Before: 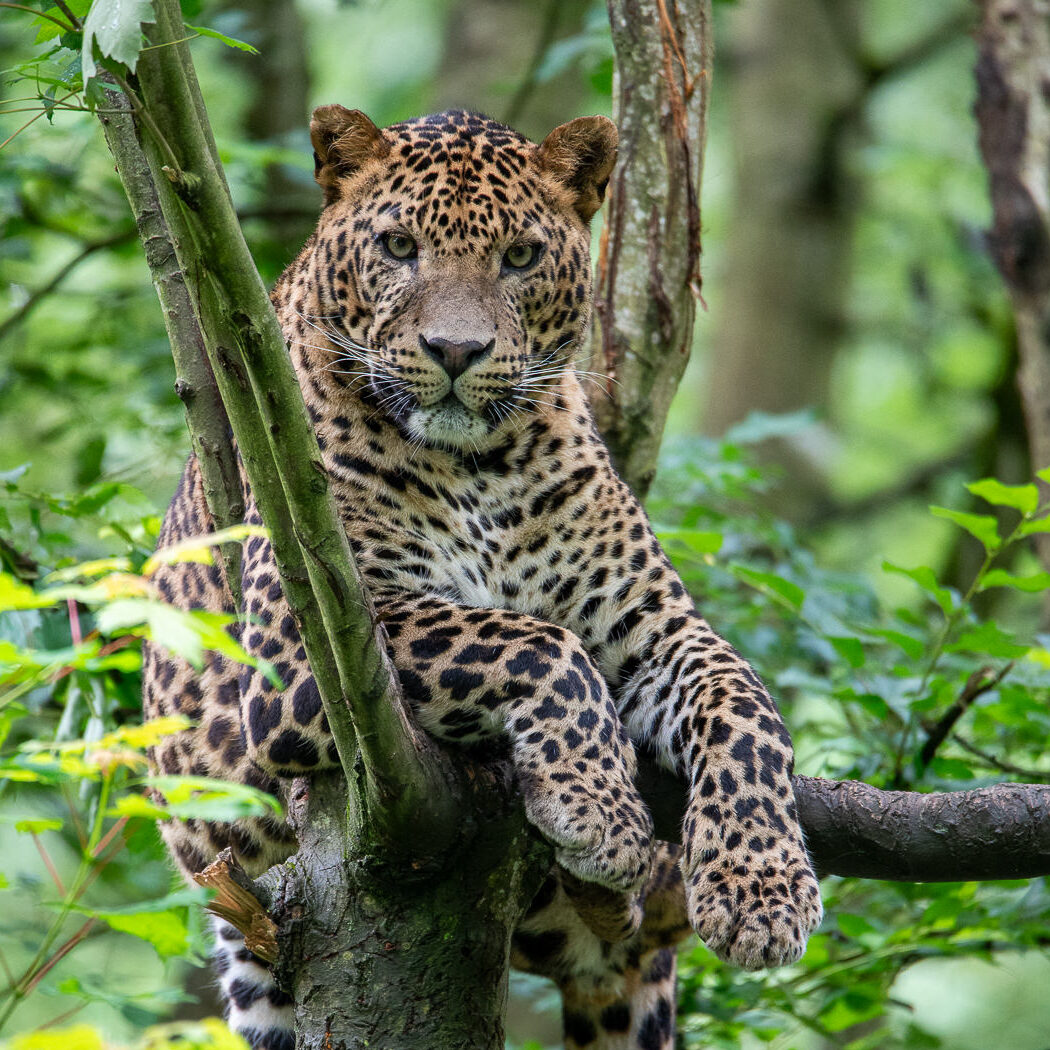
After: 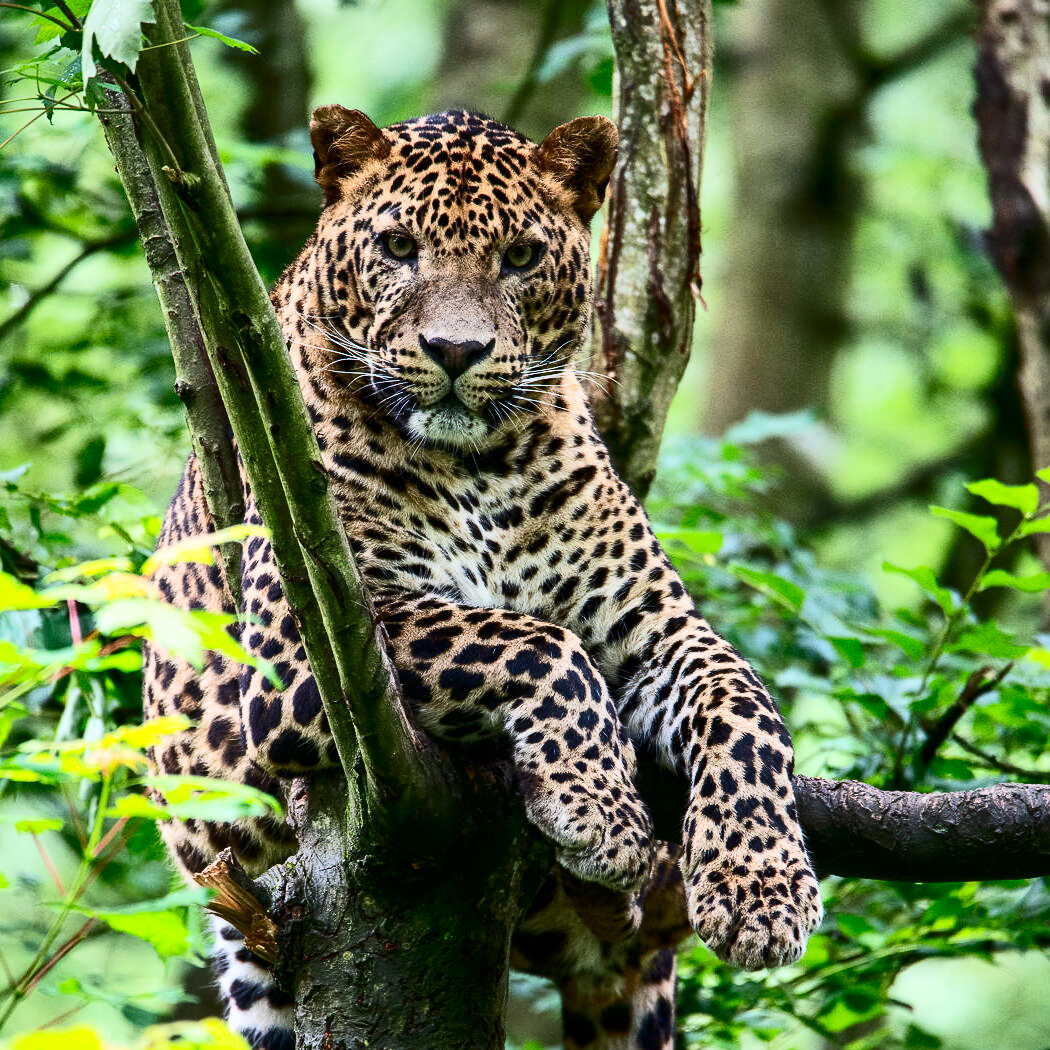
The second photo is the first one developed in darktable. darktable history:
contrast brightness saturation: contrast 0.407, brightness 0.042, saturation 0.249
exposure: exposure -0.06 EV, compensate exposure bias true, compensate highlight preservation false
